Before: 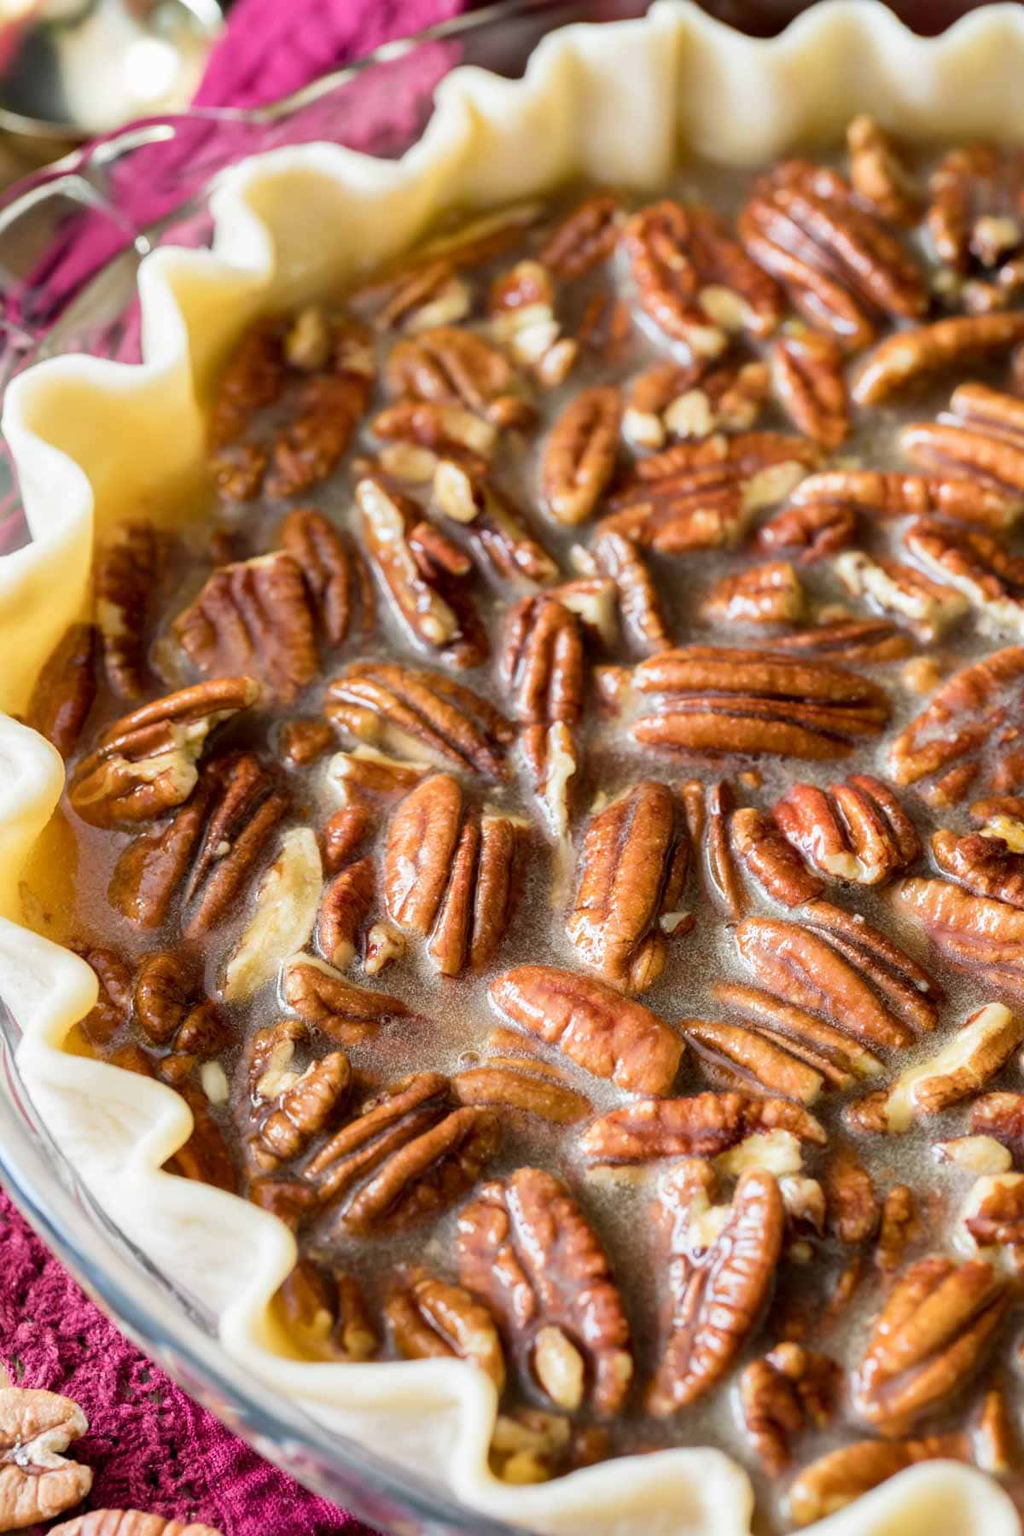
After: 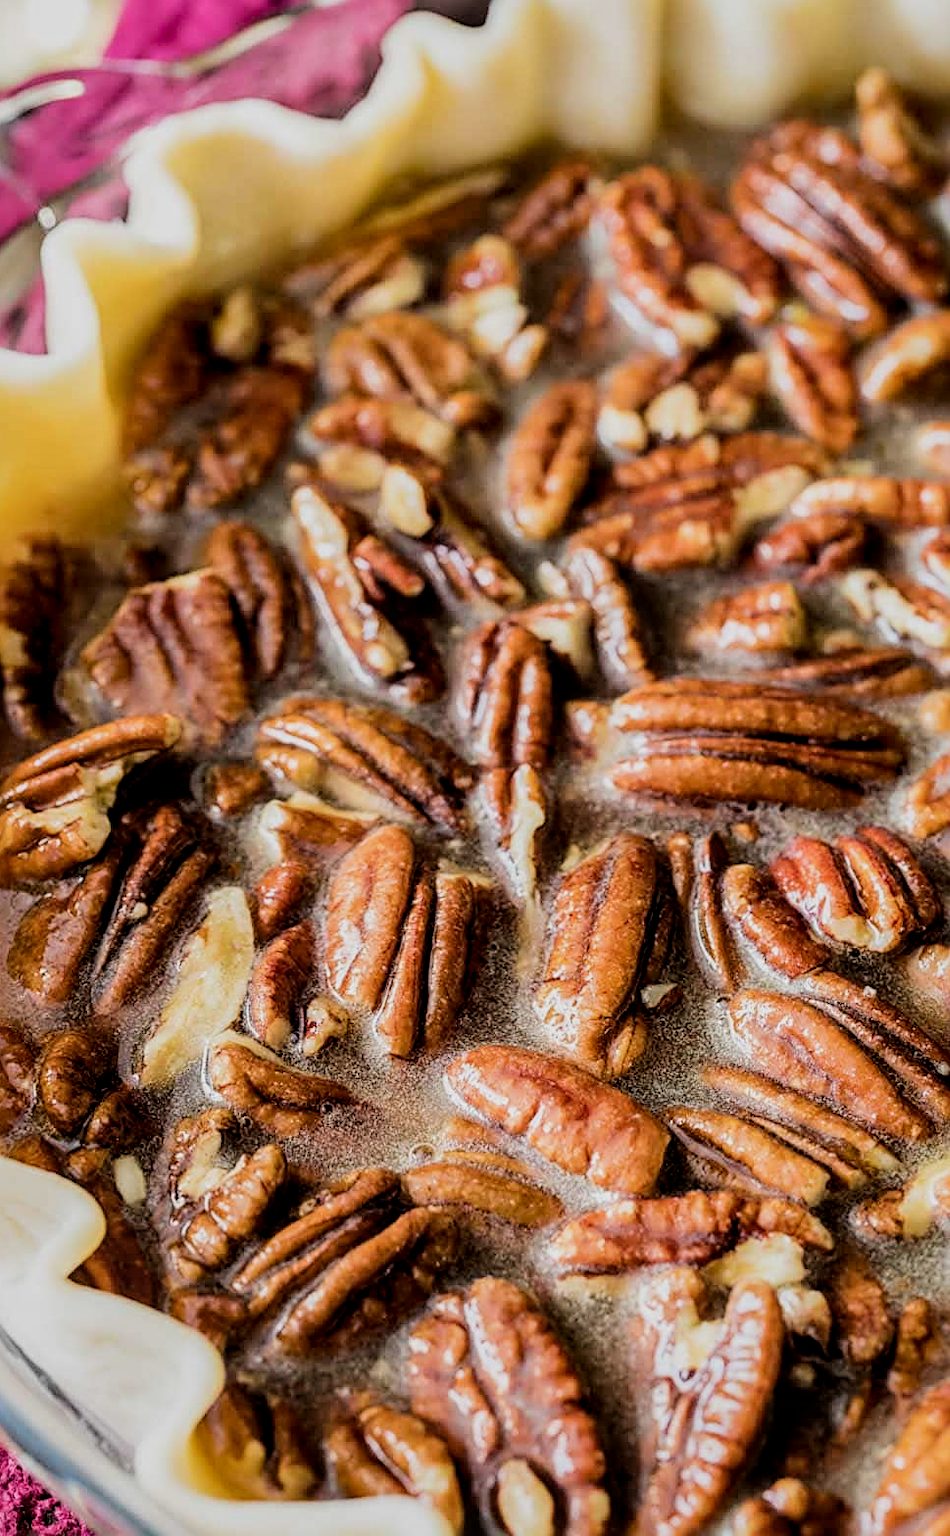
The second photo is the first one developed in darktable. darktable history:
local contrast: on, module defaults
shadows and highlights: shadows -20.54, white point adjustment -1.86, highlights -35.19
filmic rgb: black relative exposure -5.07 EV, white relative exposure 3.95 EV, hardness 2.89, contrast 1.297, highlights saturation mix -8.64%
crop: left 9.967%, top 3.66%, right 9.153%, bottom 9.268%
sharpen: radius 2.561, amount 0.641
